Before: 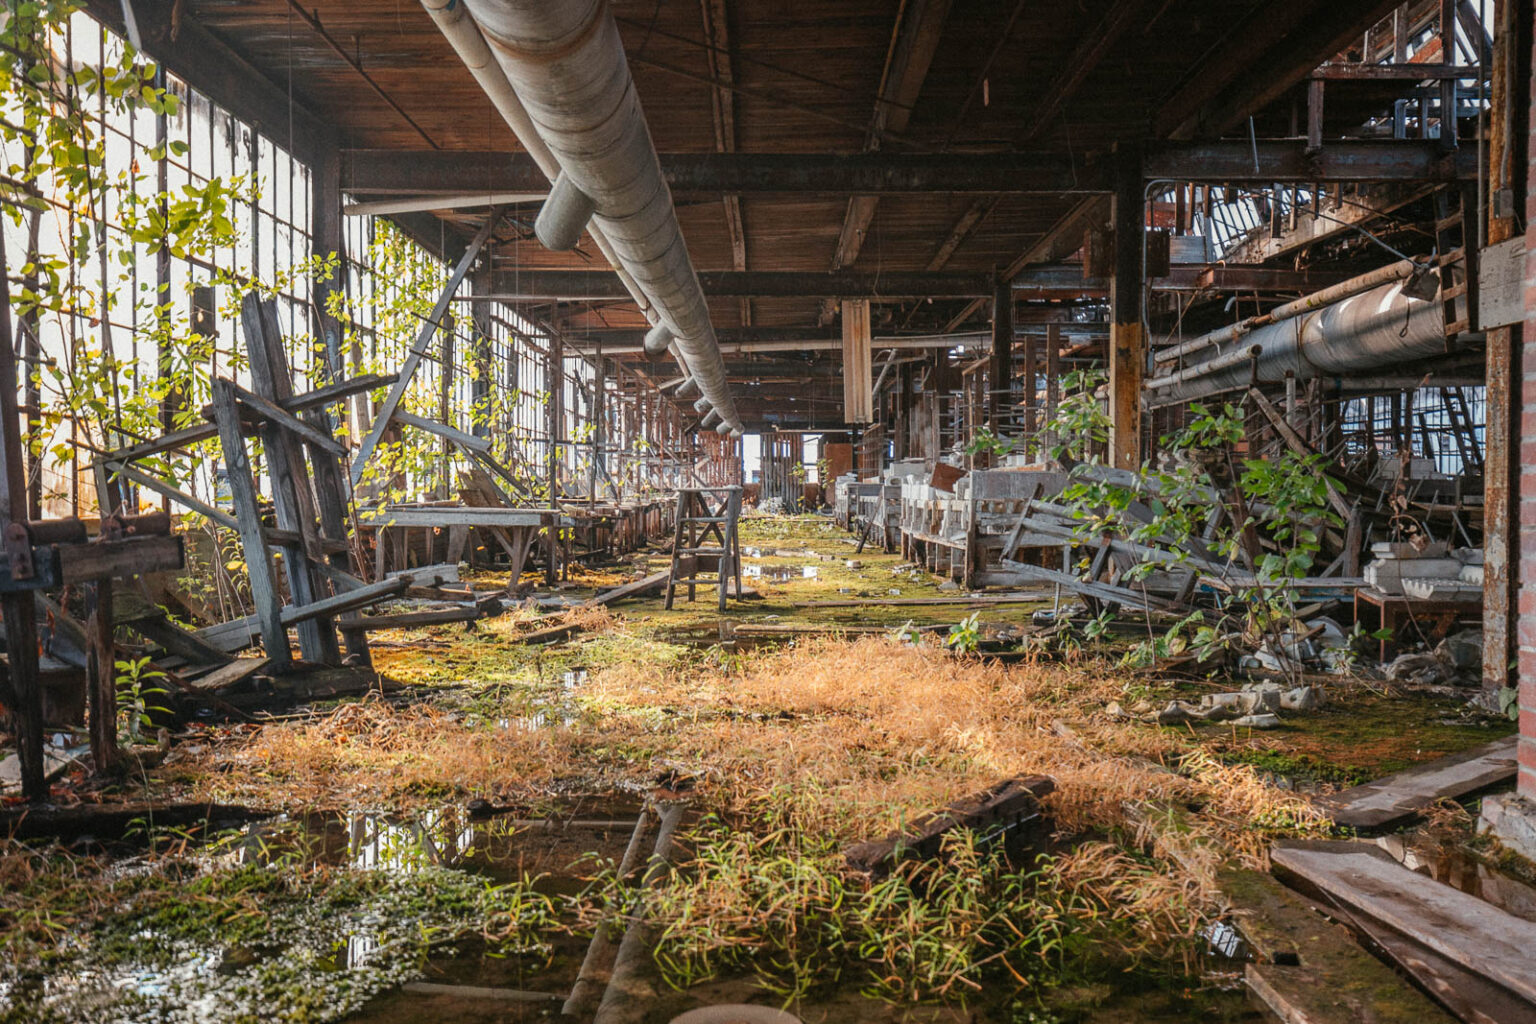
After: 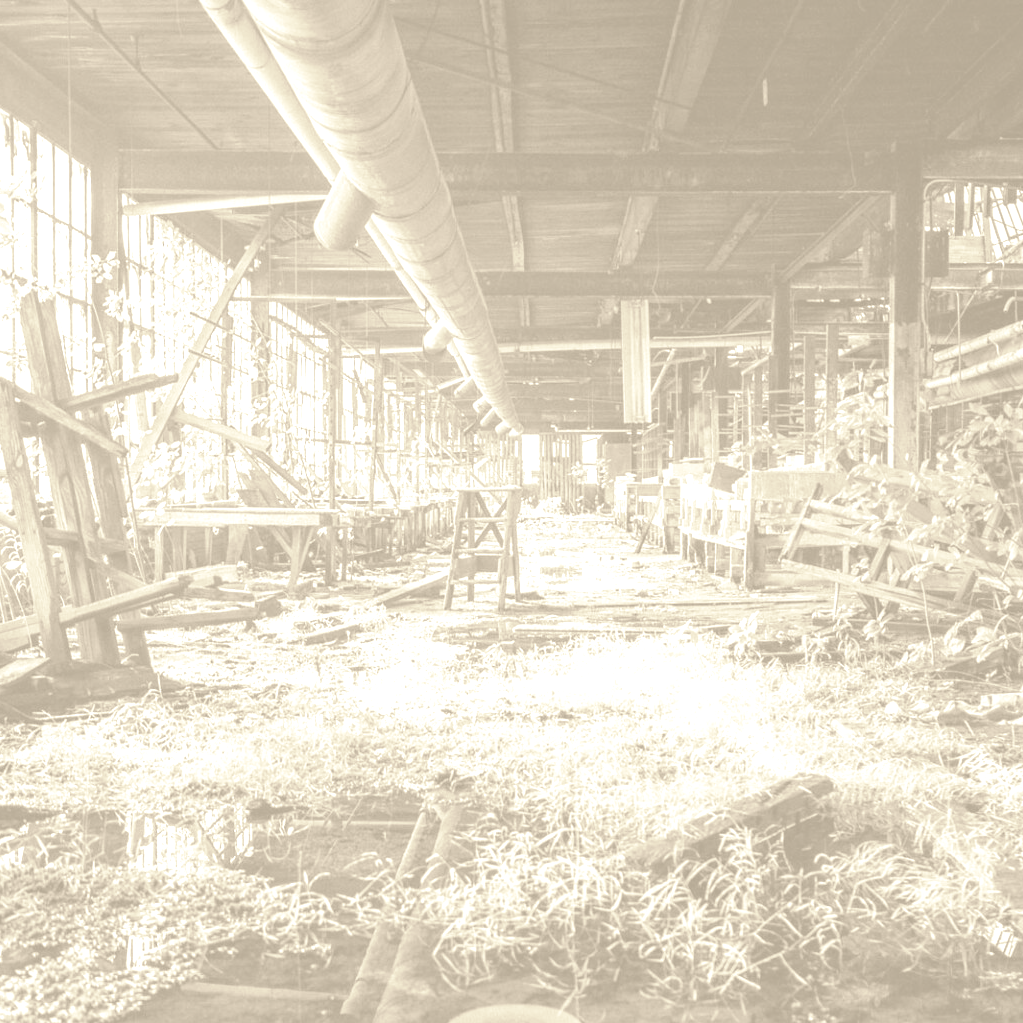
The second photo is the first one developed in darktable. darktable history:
split-toning: shadows › saturation 0.2
crop and rotate: left 14.436%, right 18.898%
colorize: hue 36°, saturation 71%, lightness 80.79%
